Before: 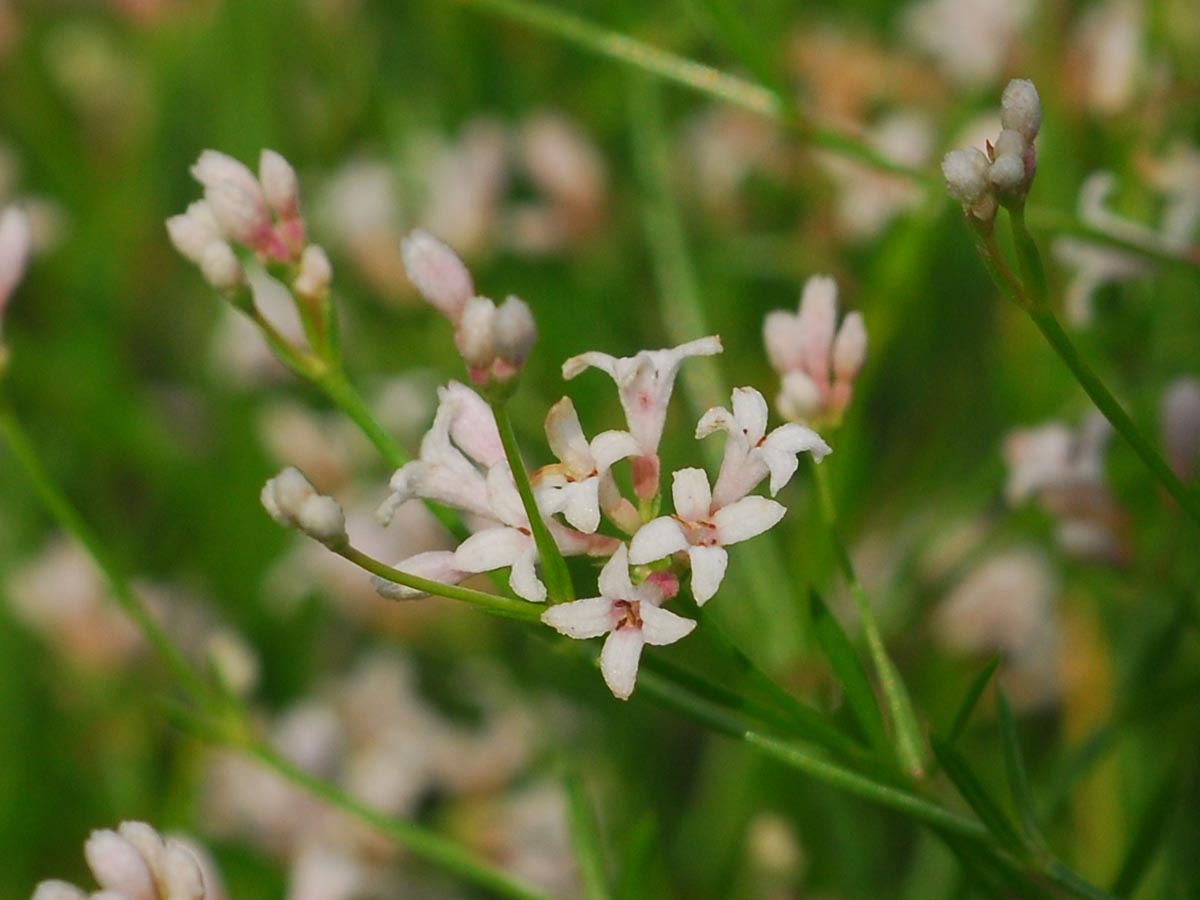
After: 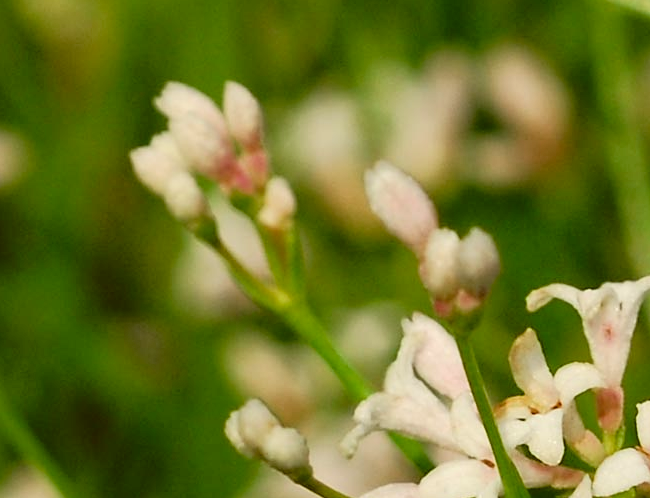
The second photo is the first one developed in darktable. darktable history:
tone curve: curves: ch0 [(0, 0) (0.003, 0.033) (0.011, 0.033) (0.025, 0.036) (0.044, 0.039) (0.069, 0.04) (0.1, 0.043) (0.136, 0.052) (0.177, 0.085) (0.224, 0.14) (0.277, 0.225) (0.335, 0.333) (0.399, 0.419) (0.468, 0.51) (0.543, 0.603) (0.623, 0.713) (0.709, 0.808) (0.801, 0.901) (0.898, 0.98) (1, 1)], color space Lab, independent channels, preserve colors none
crop and rotate: left 3.042%, top 7.64%, right 42.762%, bottom 36.975%
color correction: highlights a* -1.42, highlights b* 10.01, shadows a* 0.335, shadows b* 19.97
